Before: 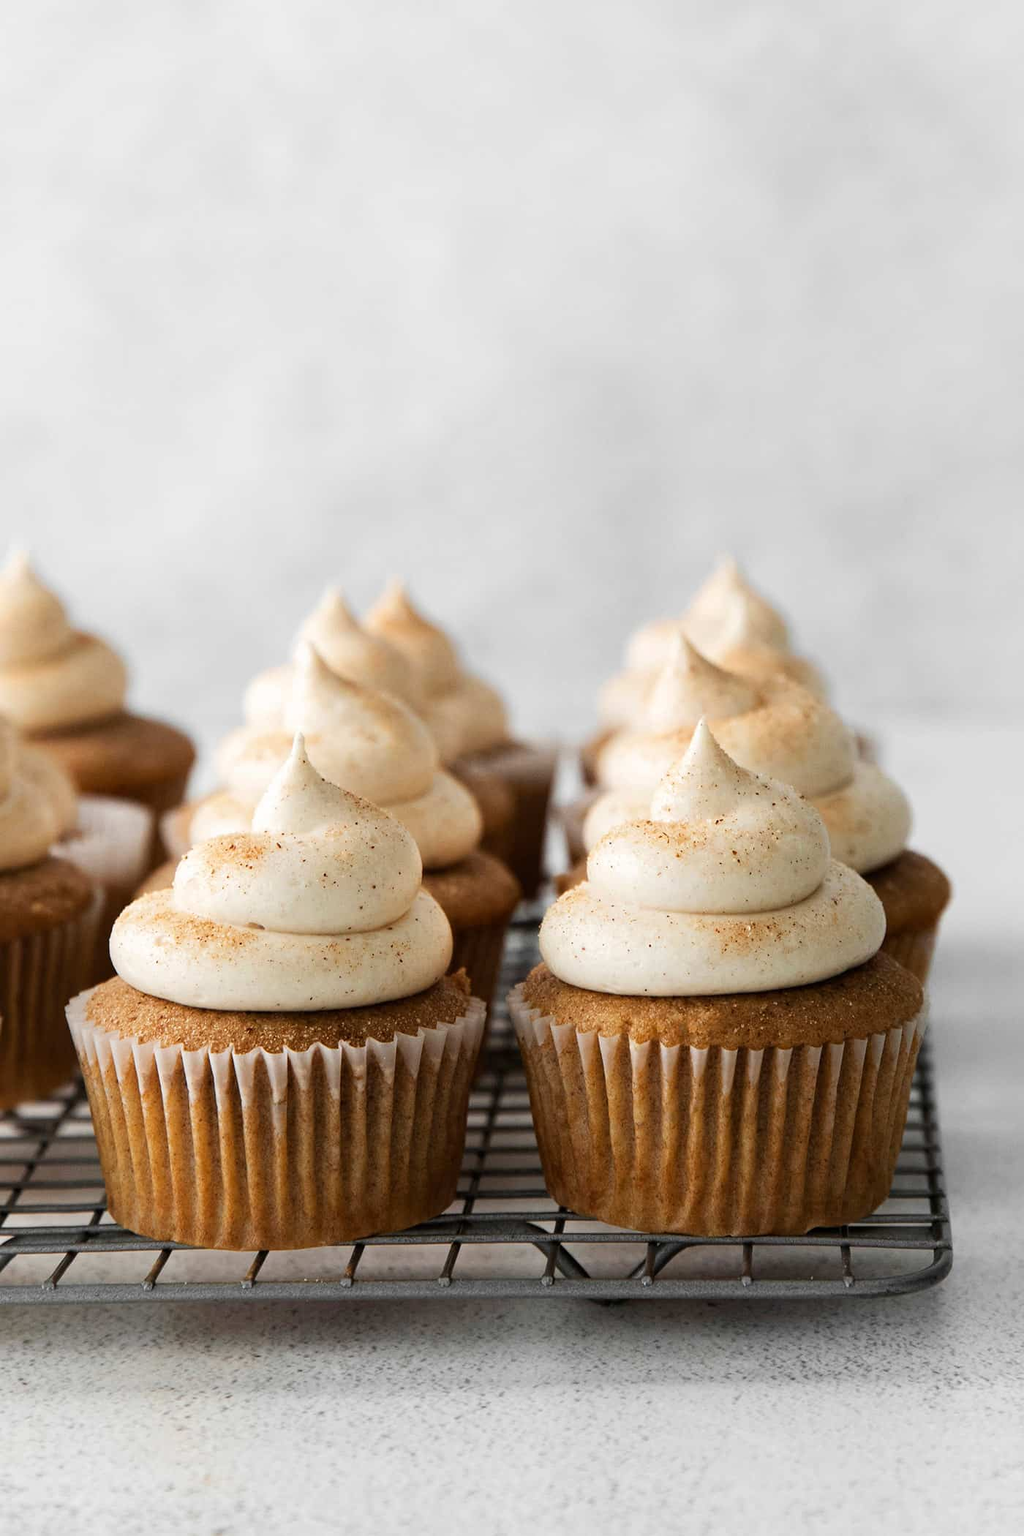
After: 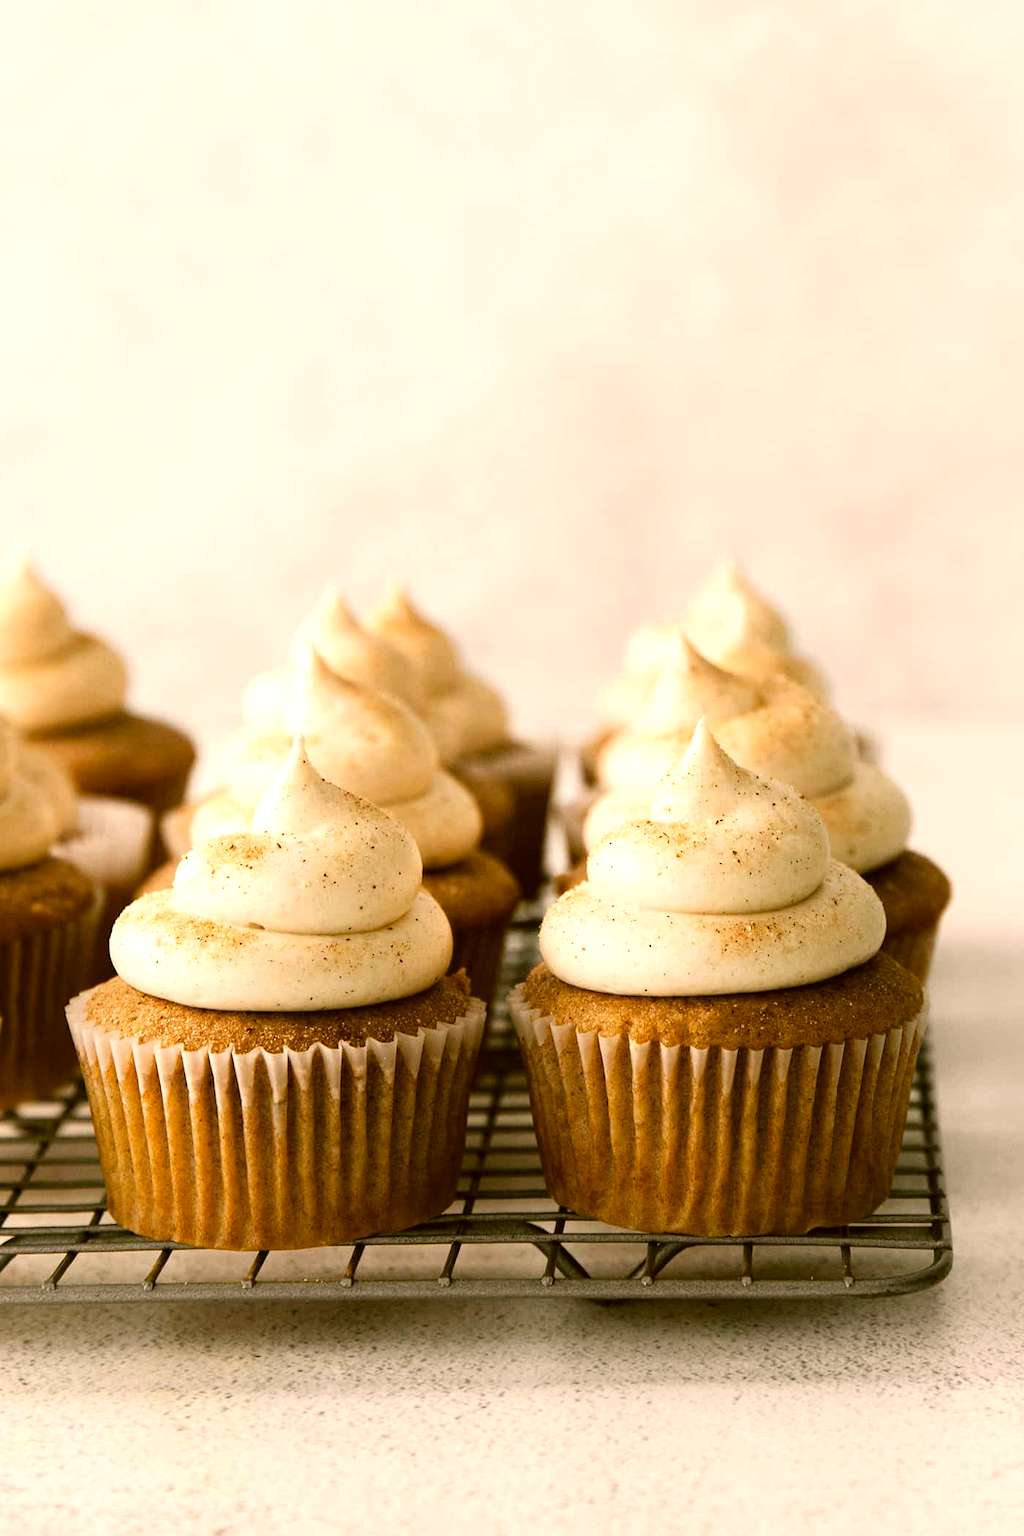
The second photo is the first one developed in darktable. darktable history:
color correction: highlights a* 8.64, highlights b* 15.72, shadows a* -0.455, shadows b* 26.29
tone equalizer: -8 EV -0.441 EV, -7 EV -0.407 EV, -6 EV -0.35 EV, -5 EV -0.243 EV, -3 EV 0.21 EV, -2 EV 0.322 EV, -1 EV 0.407 EV, +0 EV 0.399 EV, mask exposure compensation -0.507 EV
